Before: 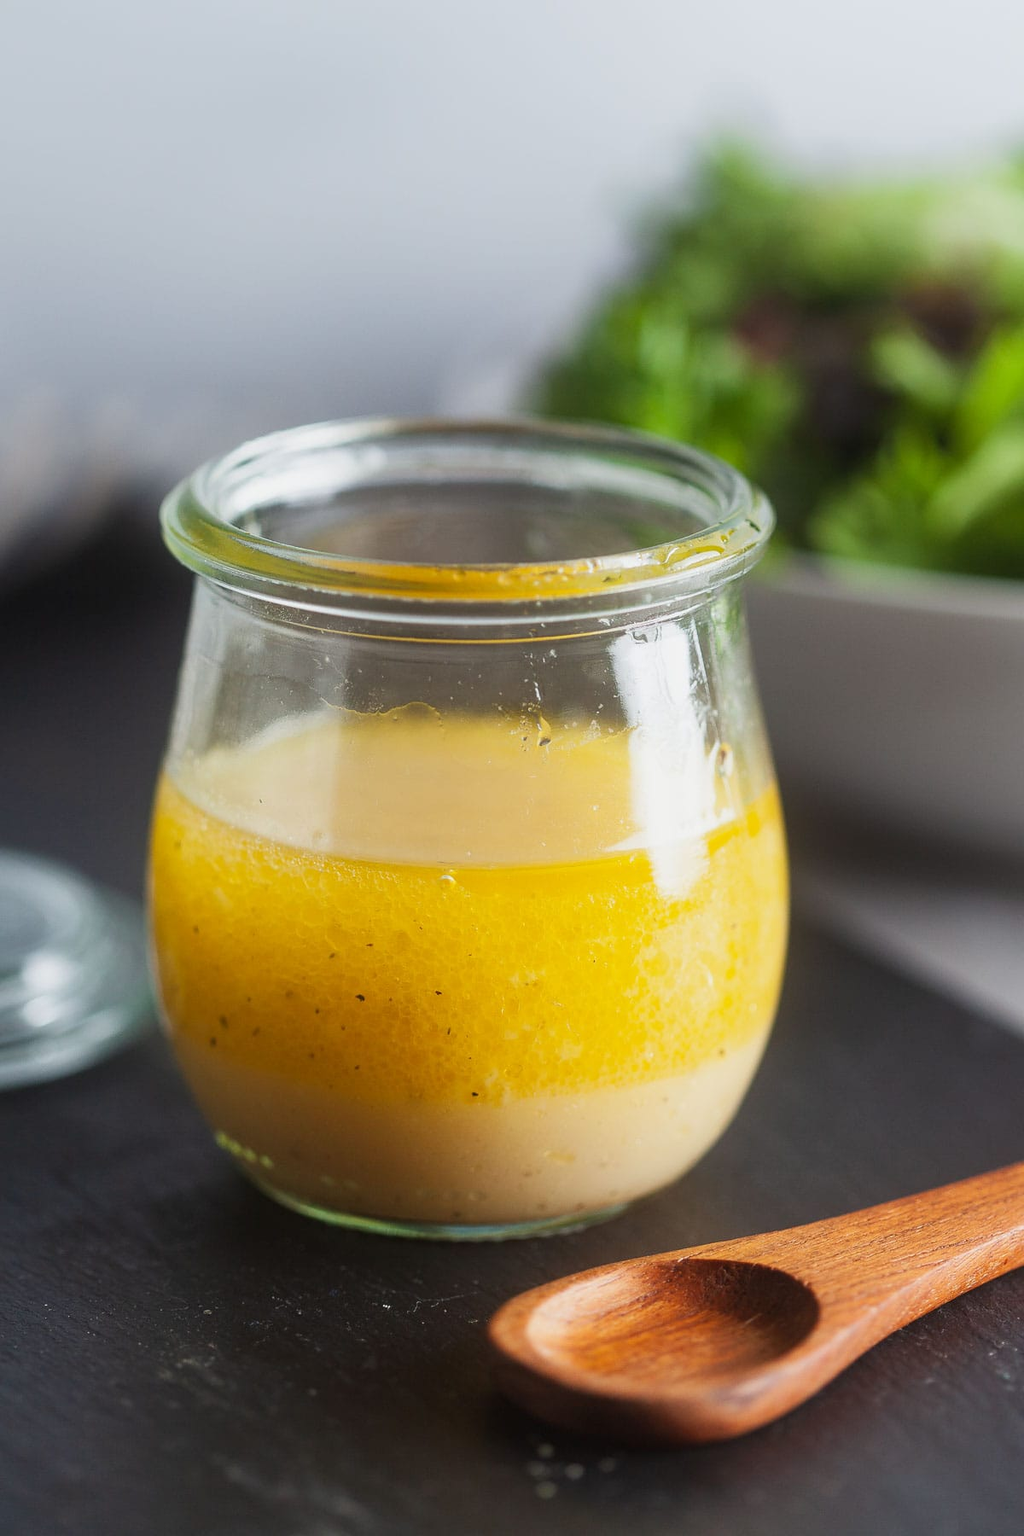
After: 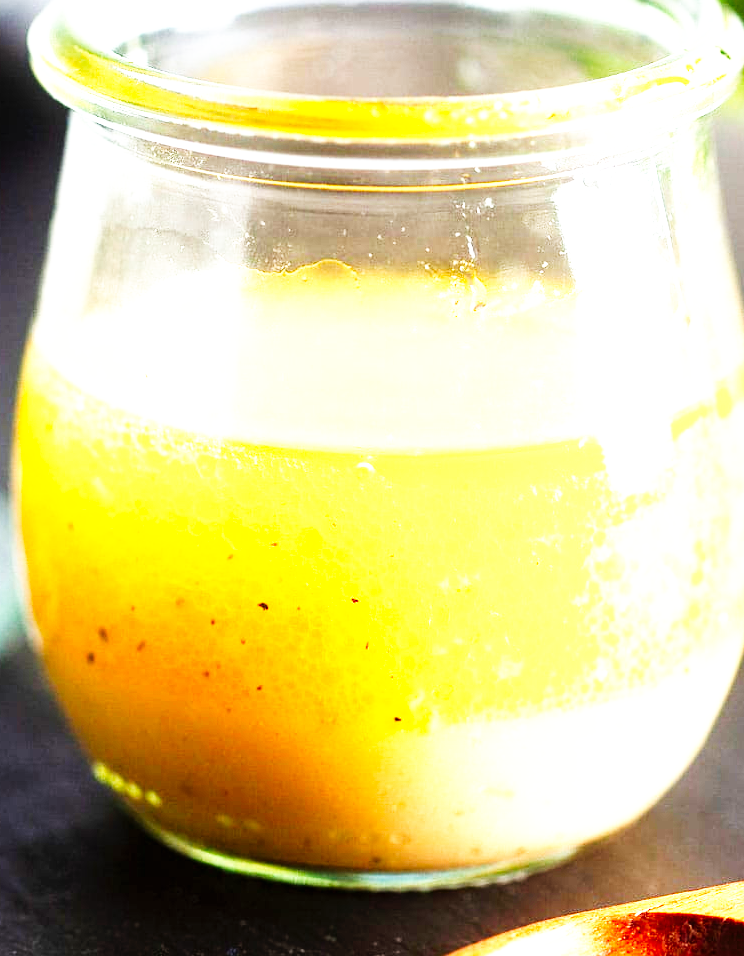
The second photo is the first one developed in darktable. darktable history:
crop: left 13.312%, top 31.28%, right 24.627%, bottom 15.582%
tone curve: curves: ch0 [(0, 0) (0.003, 0.002) (0.011, 0.002) (0.025, 0.002) (0.044, 0.002) (0.069, 0.002) (0.1, 0.003) (0.136, 0.008) (0.177, 0.03) (0.224, 0.058) (0.277, 0.139) (0.335, 0.233) (0.399, 0.363) (0.468, 0.506) (0.543, 0.649) (0.623, 0.781) (0.709, 0.88) (0.801, 0.956) (0.898, 0.994) (1, 1)], preserve colors none
exposure: black level correction 0, exposure 1.45 EV, compensate exposure bias true, compensate highlight preservation false
